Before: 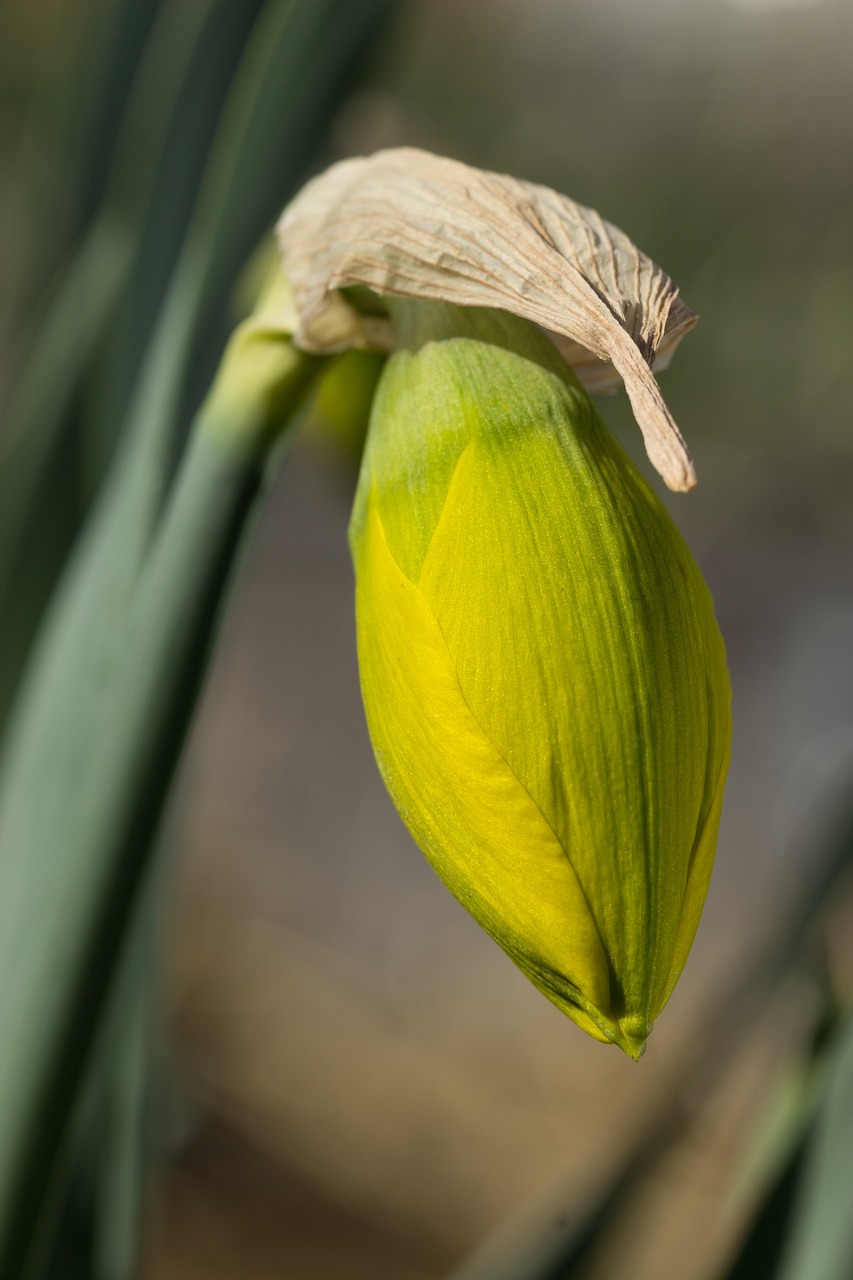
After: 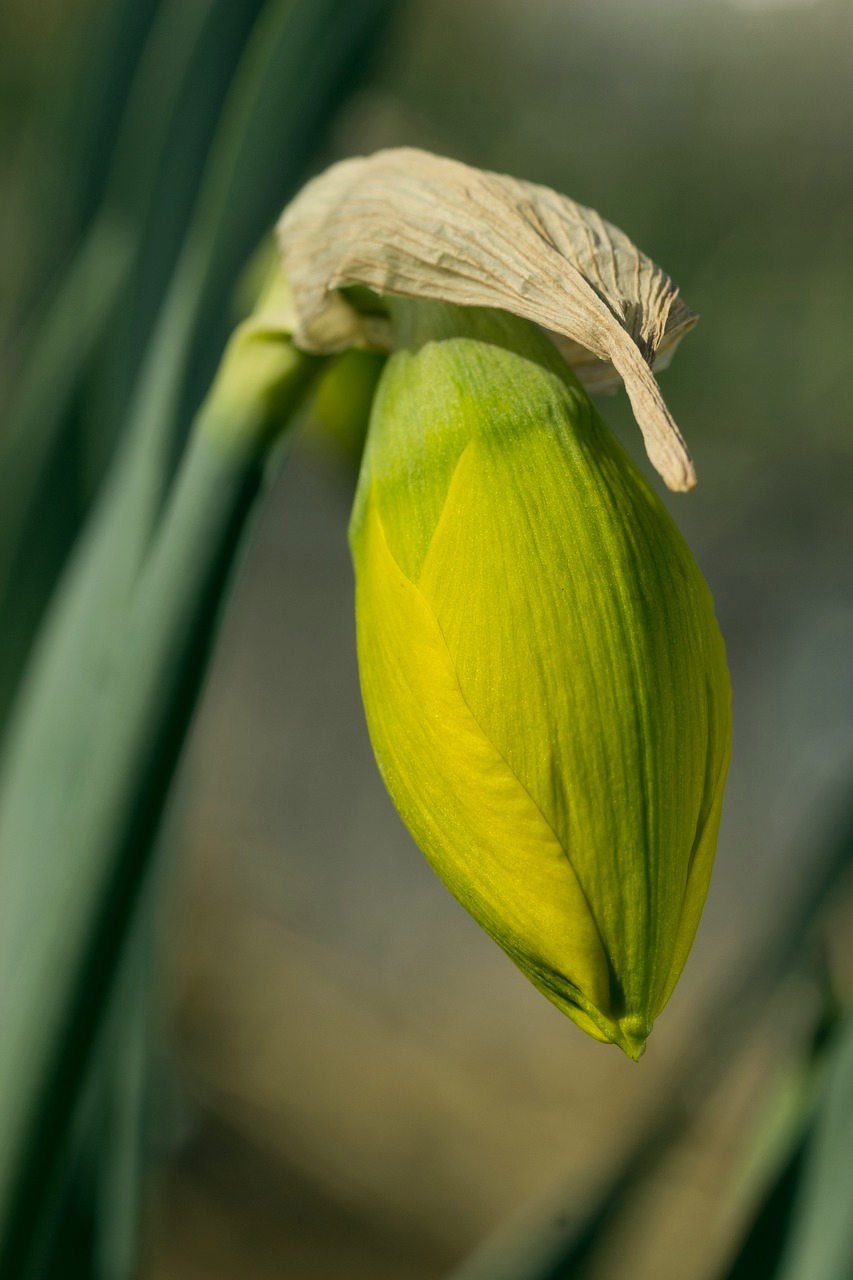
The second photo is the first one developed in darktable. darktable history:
color correction: highlights a* -0.553, highlights b* 9.34, shadows a* -9.17, shadows b* 0.437
exposure: exposure -0.153 EV, compensate exposure bias true, compensate highlight preservation false
